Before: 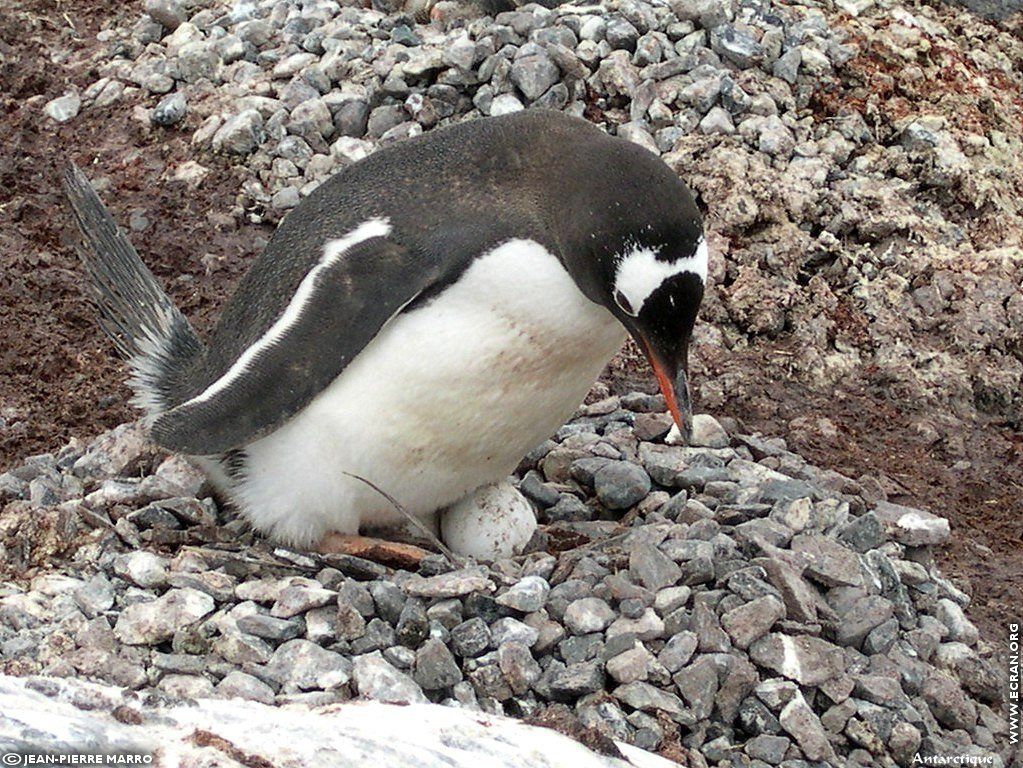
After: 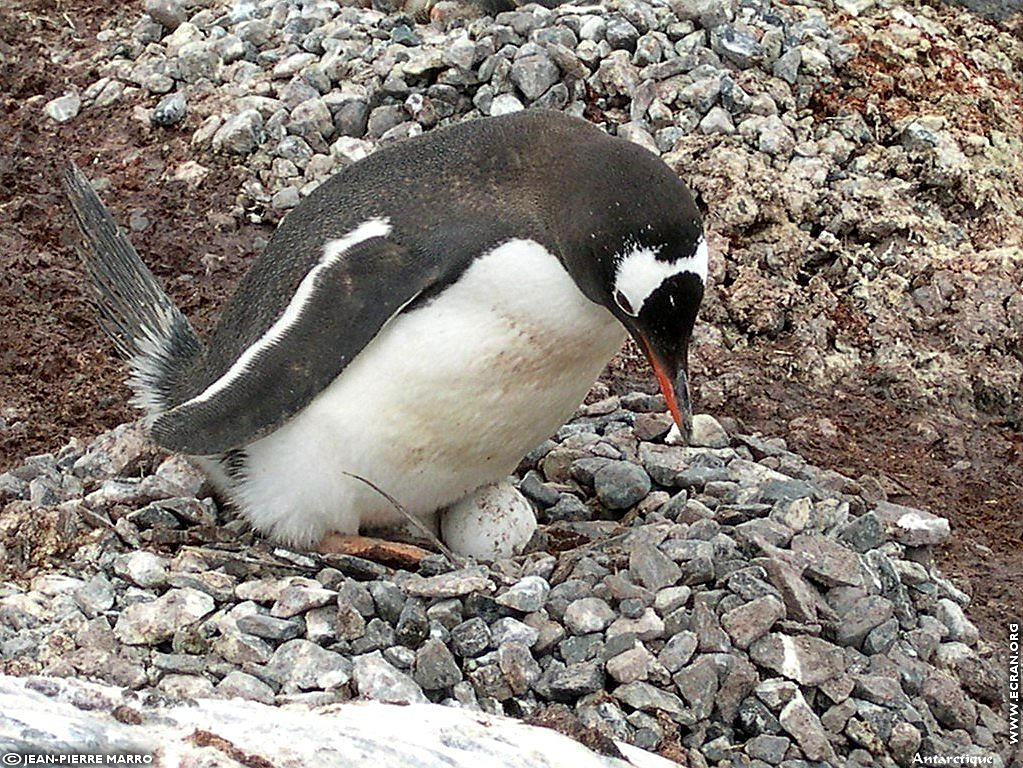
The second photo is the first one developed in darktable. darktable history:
sharpen: on, module defaults
contrast brightness saturation: saturation 0.13
